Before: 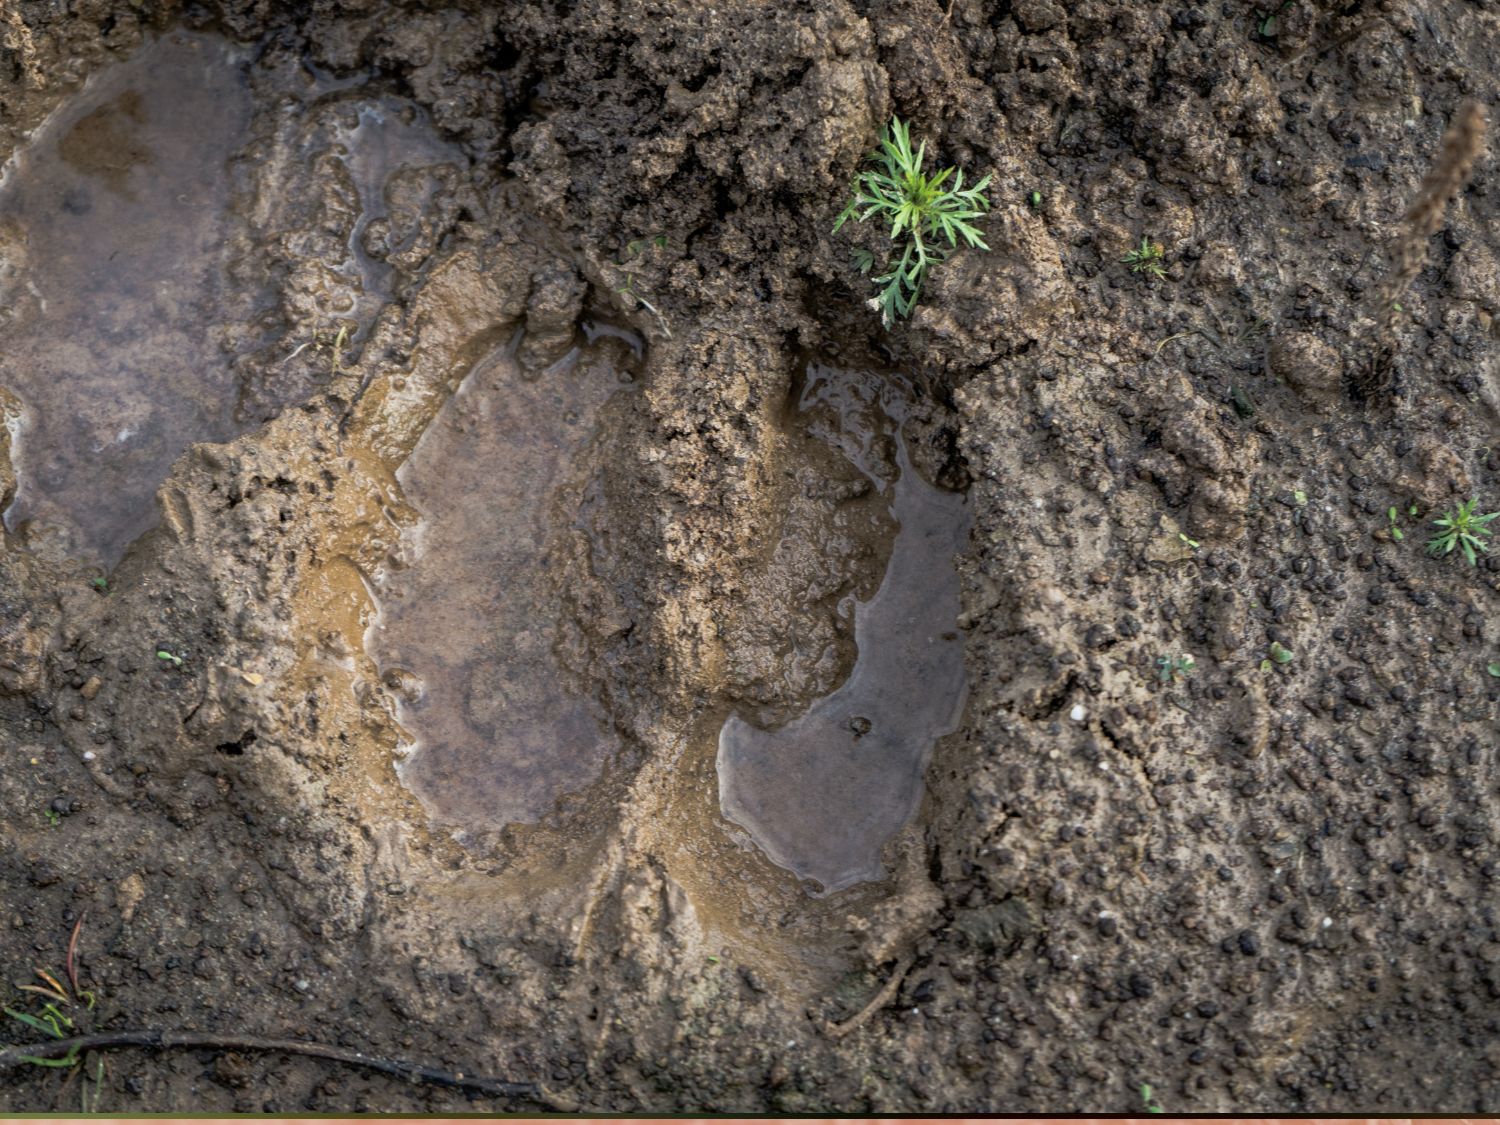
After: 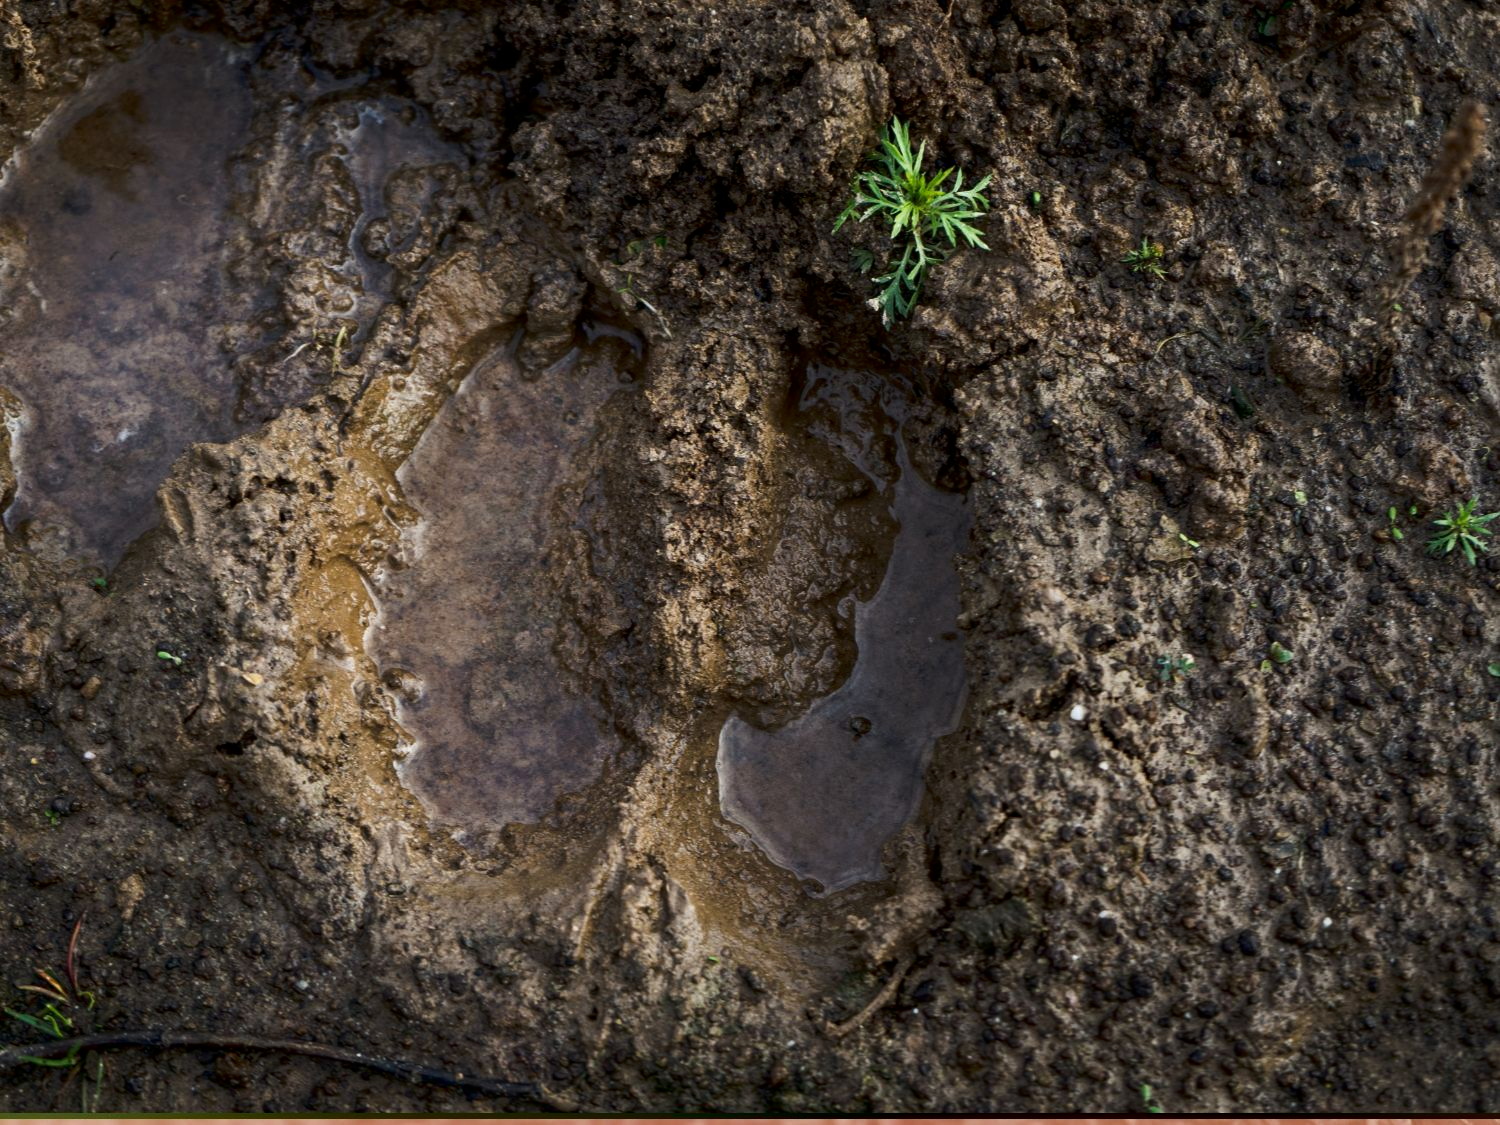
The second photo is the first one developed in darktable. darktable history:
contrast brightness saturation: contrast 0.128, brightness -0.221, saturation 0.147
